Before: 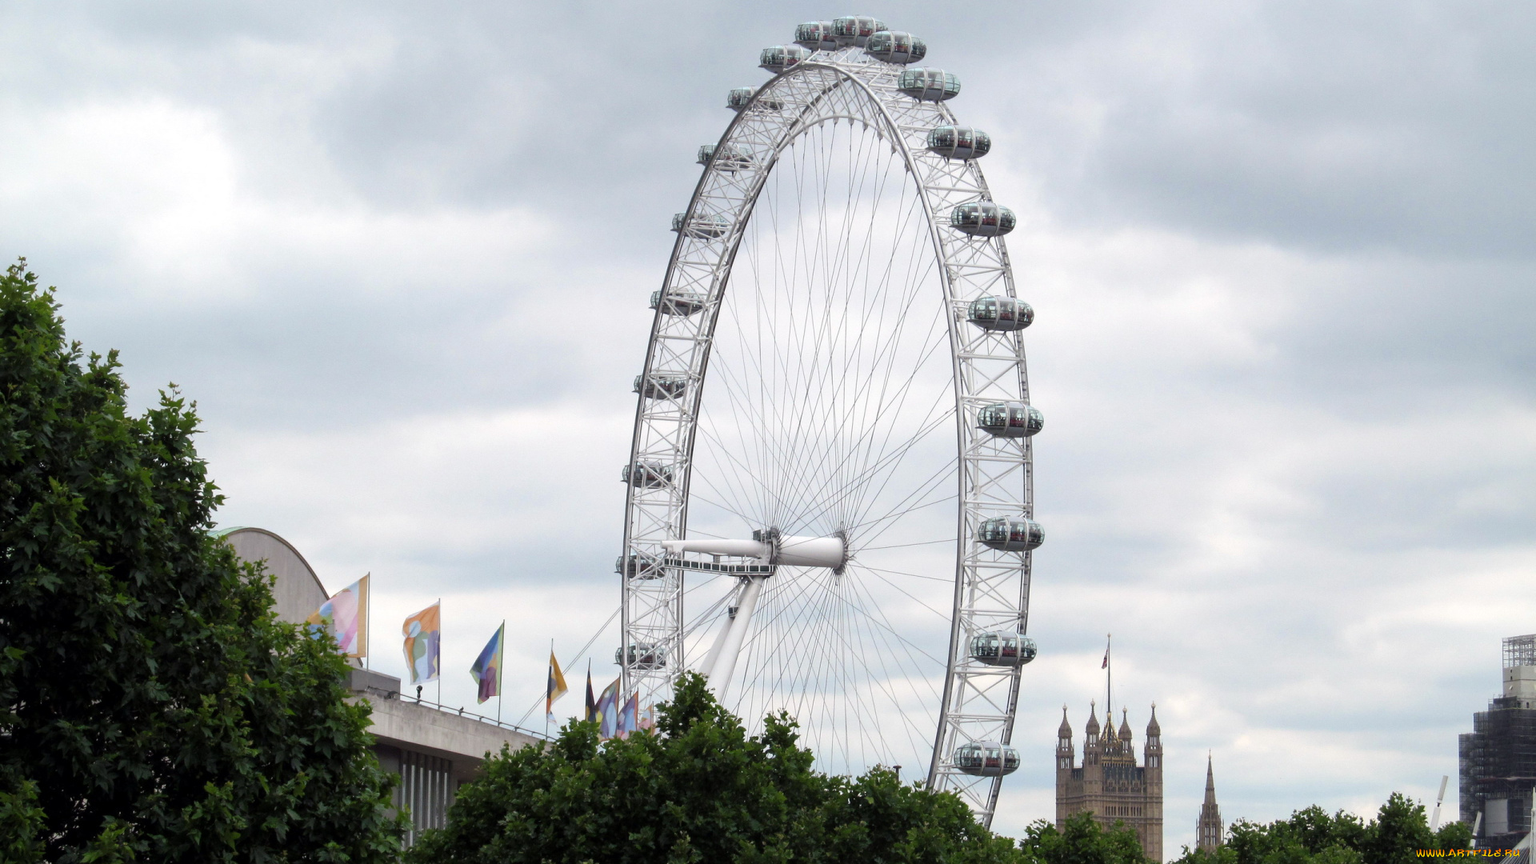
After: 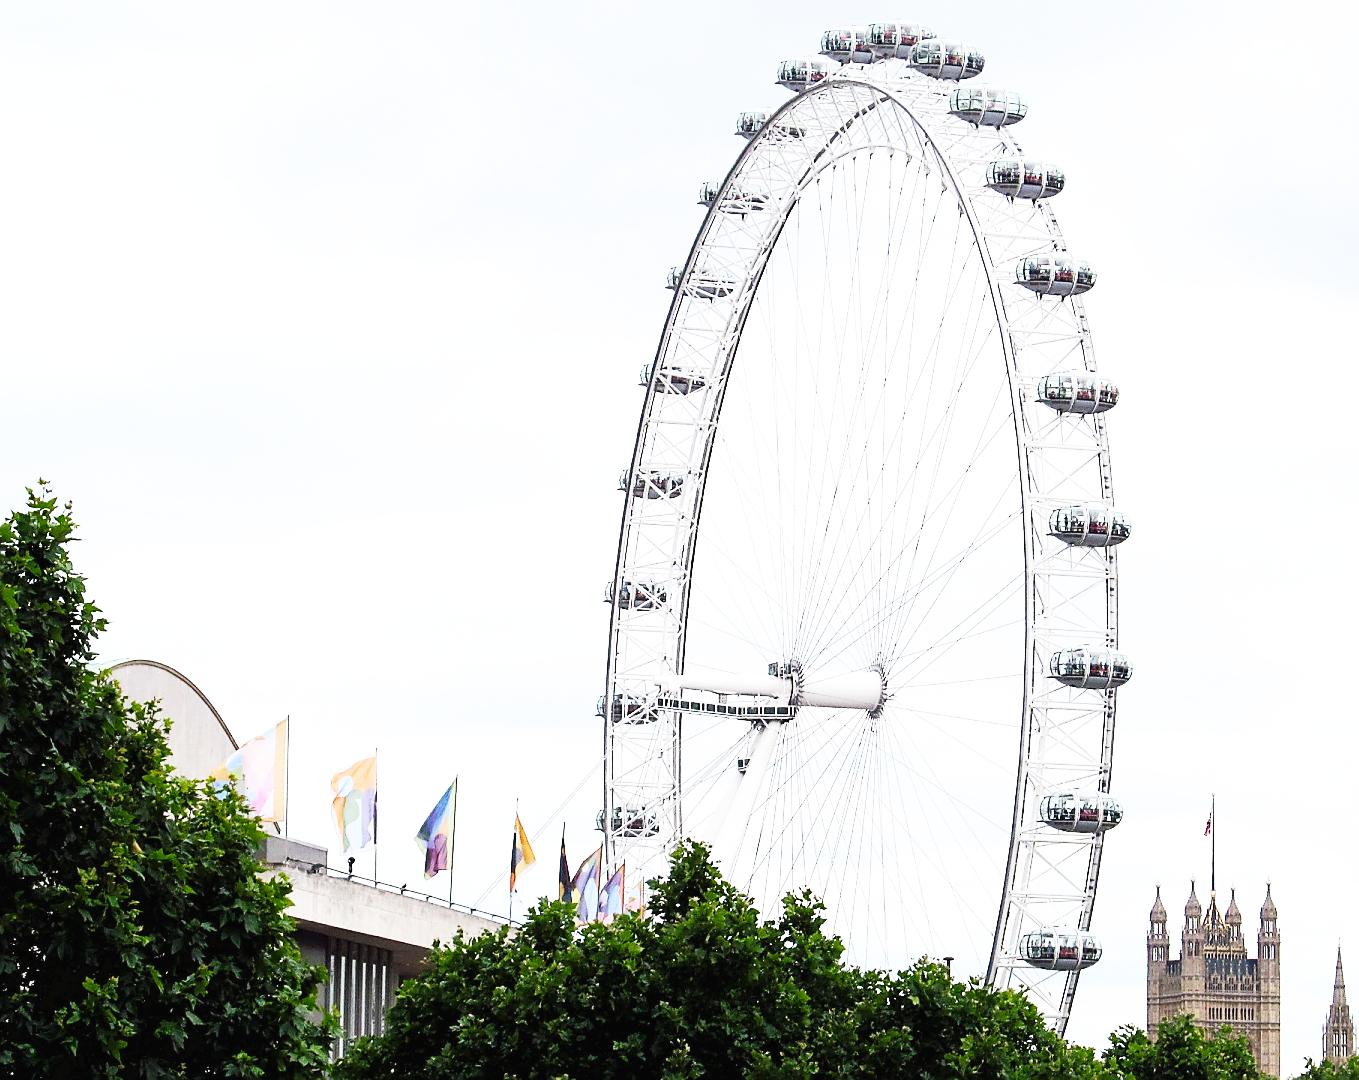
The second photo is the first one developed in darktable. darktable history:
crop and rotate: left 9.057%, right 20.153%
shadows and highlights: shadows 0.527, highlights 39.04
sharpen: radius 1.424, amount 1.26, threshold 0.739
base curve: curves: ch0 [(0, 0.003) (0.001, 0.002) (0.006, 0.004) (0.02, 0.022) (0.048, 0.086) (0.094, 0.234) (0.162, 0.431) (0.258, 0.629) (0.385, 0.8) (0.548, 0.918) (0.751, 0.988) (1, 1)], preserve colors none
